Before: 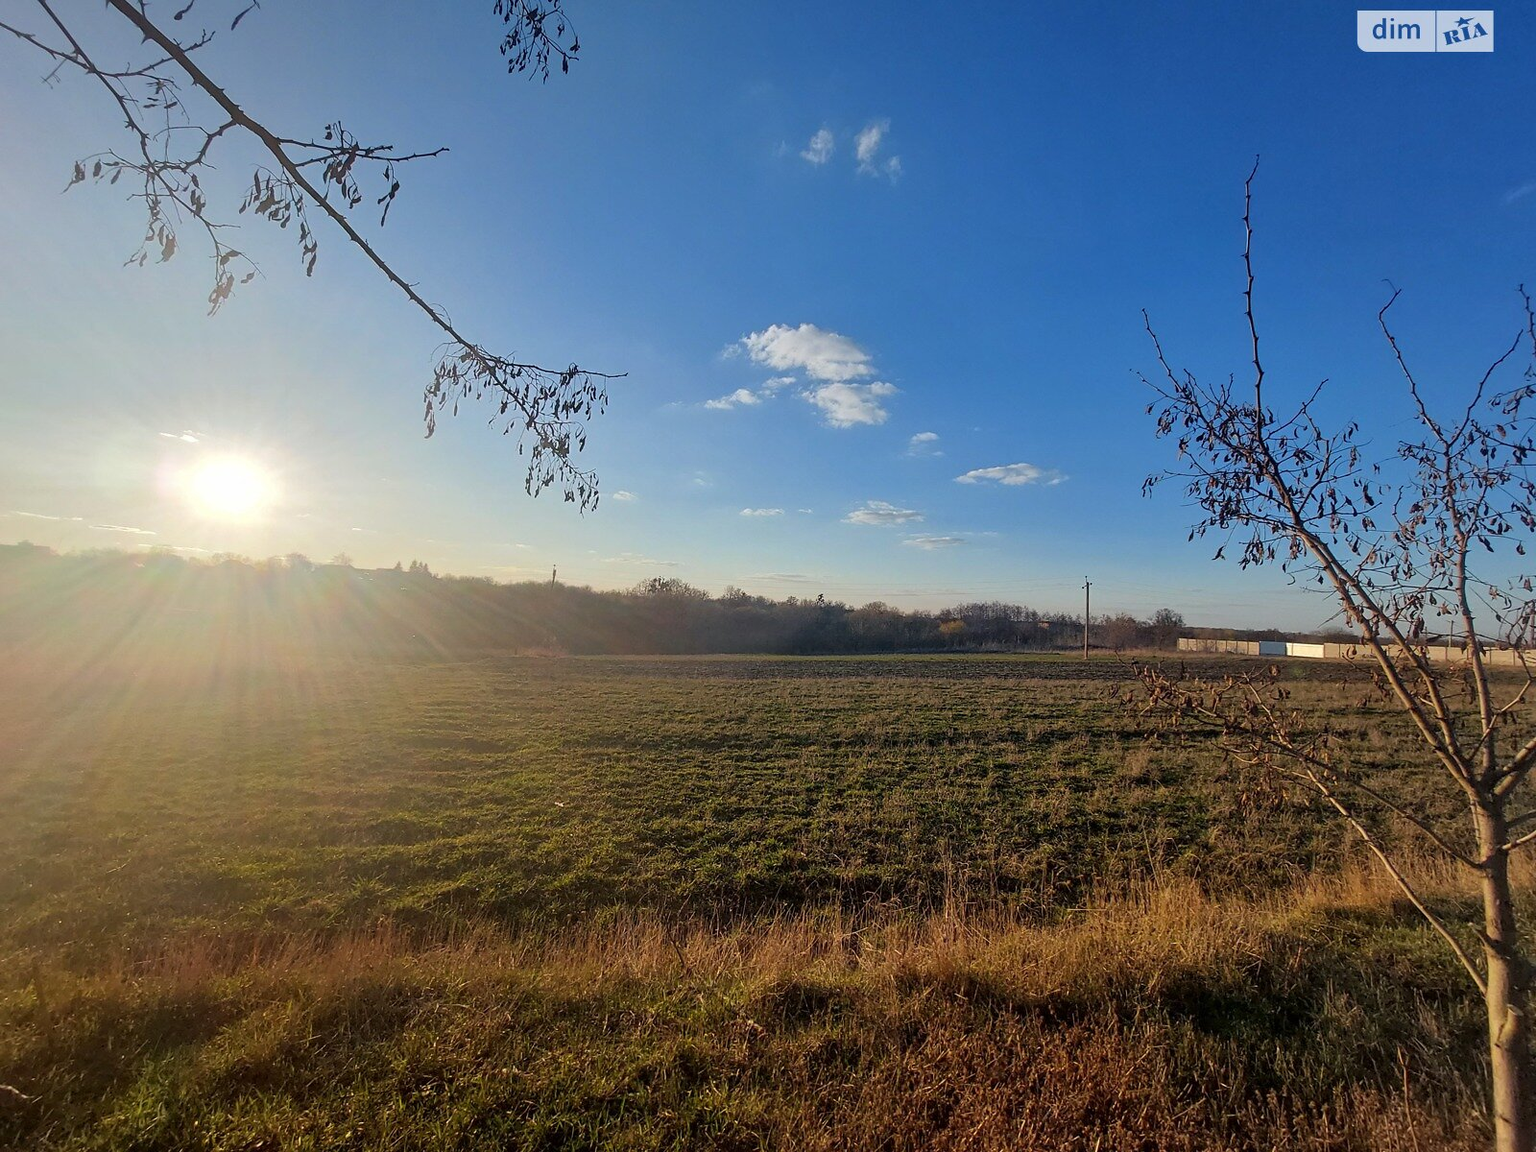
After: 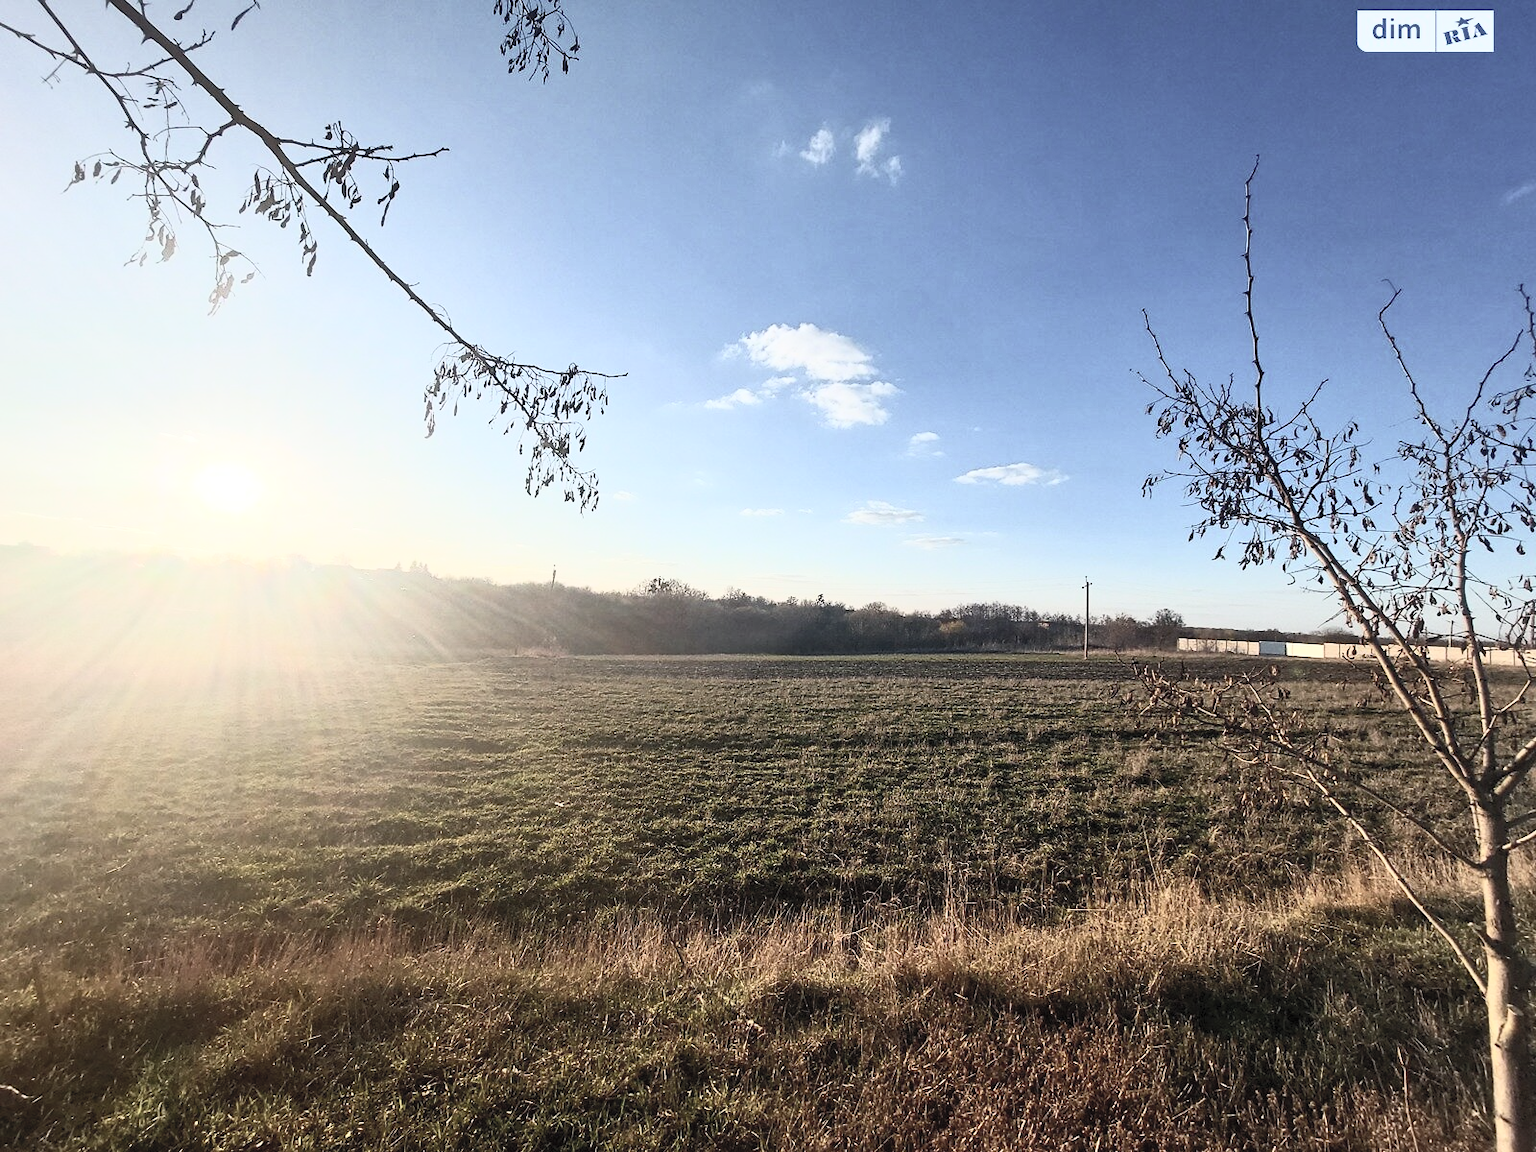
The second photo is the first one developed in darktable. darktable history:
contrast brightness saturation: contrast 0.559, brightness 0.575, saturation -0.342
